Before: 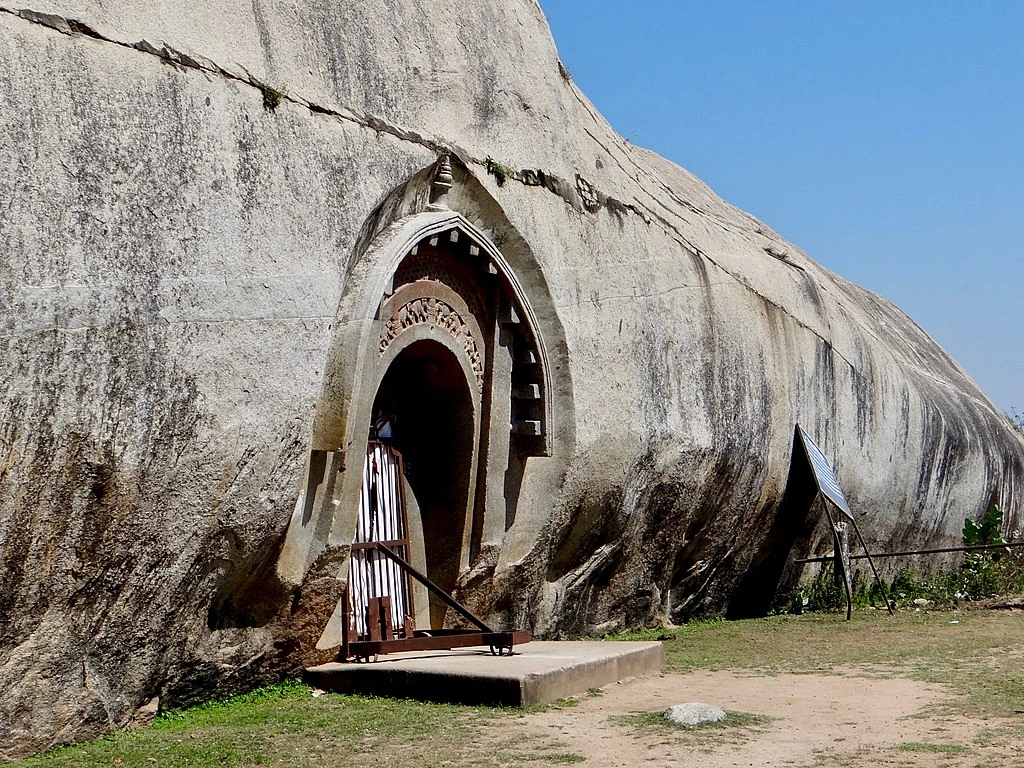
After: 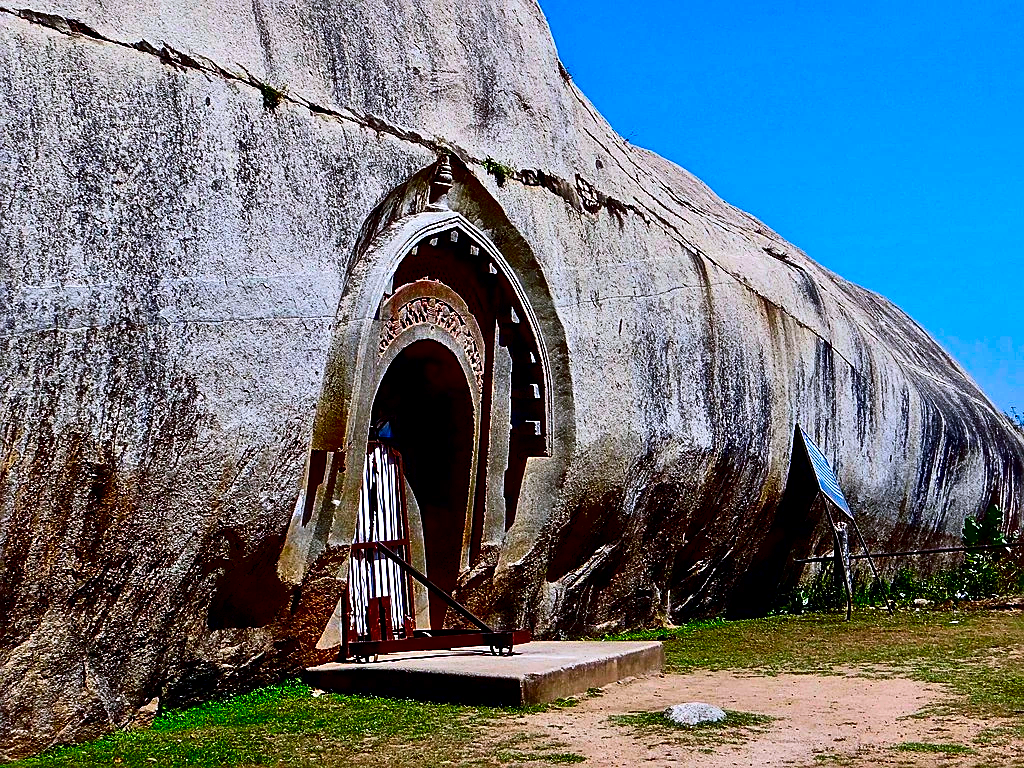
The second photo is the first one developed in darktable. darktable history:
color calibration: illuminant as shot in camera, x 0.358, y 0.373, temperature 4628.91 K
base curve: curves: ch0 [(0, 0) (0.028, 0.03) (0.121, 0.232) (0.46, 0.748) (0.859, 0.968) (1, 1)]
sharpen: on, module defaults
contrast brightness saturation: brightness -1, saturation 1
